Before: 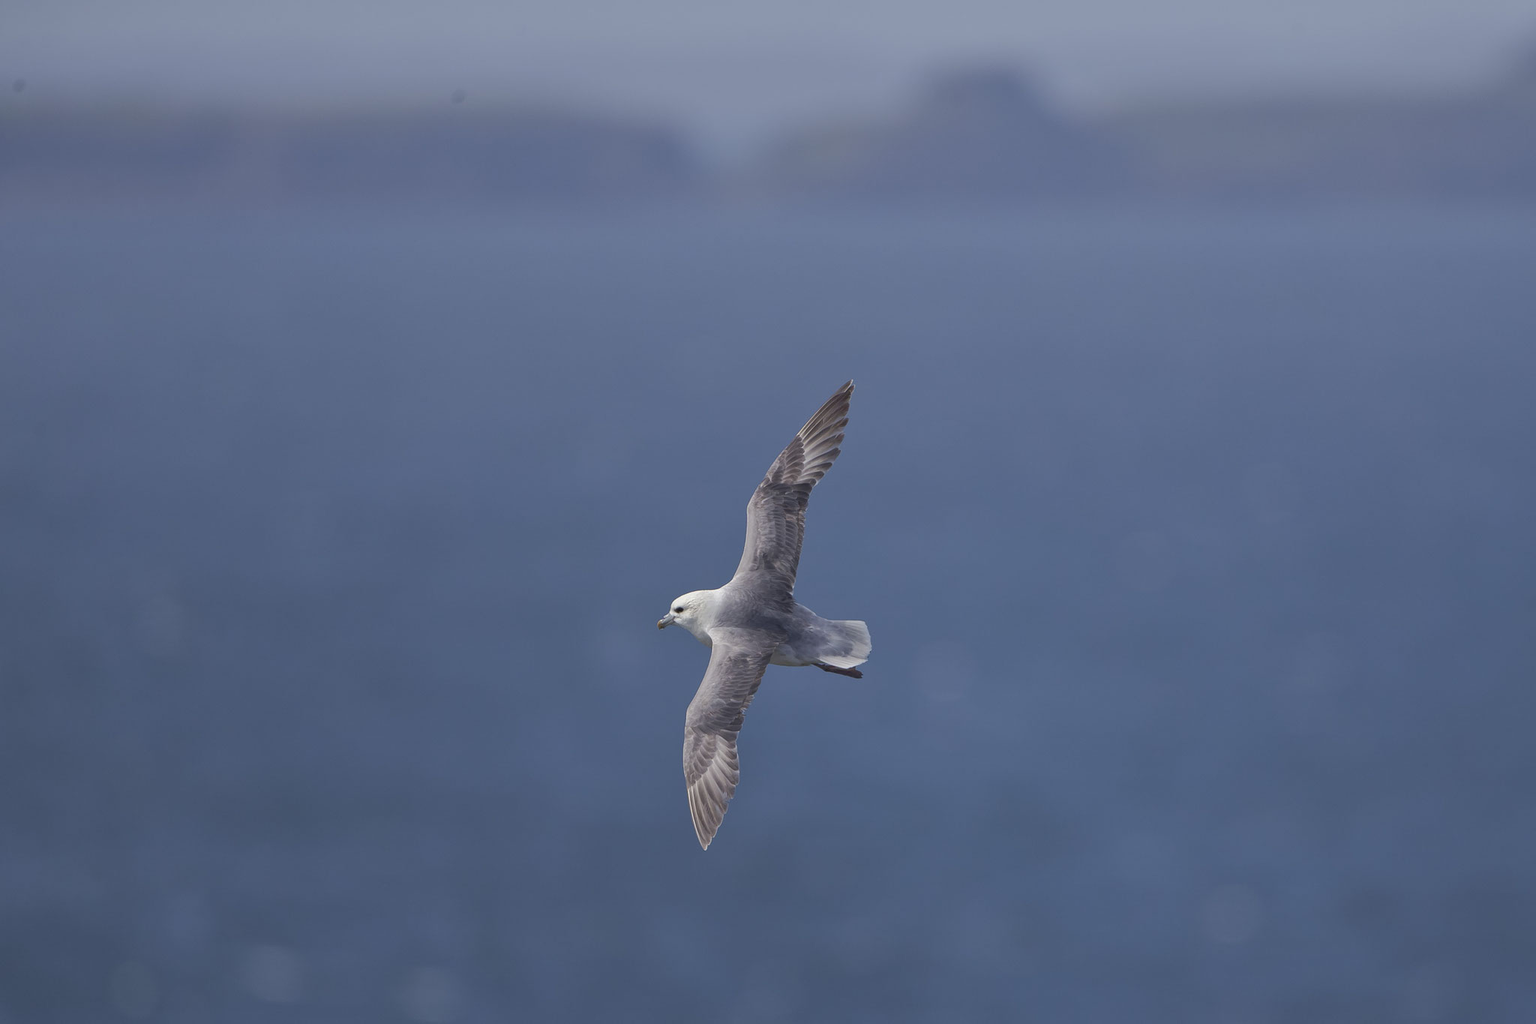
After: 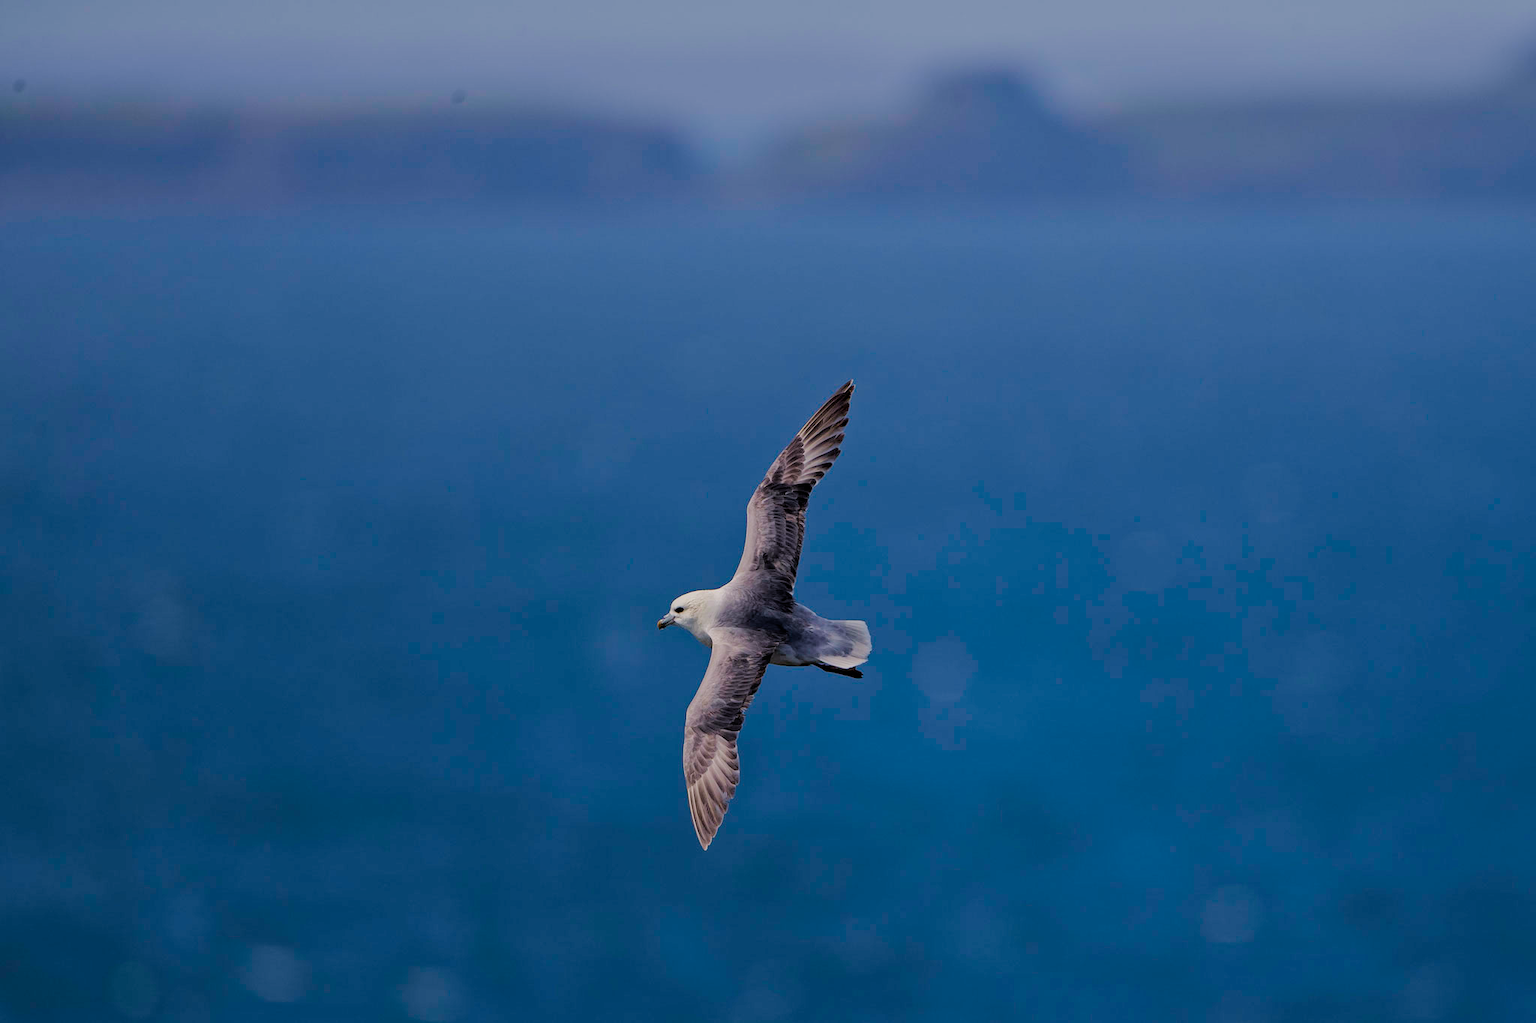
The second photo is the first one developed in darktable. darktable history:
filmic rgb: black relative exposure -2.78 EV, white relative exposure 4.56 EV, threshold 3.05 EV, hardness 1.69, contrast 1.256, enable highlight reconstruction true
color balance rgb: shadows lift › chroma 0.757%, shadows lift › hue 111.05°, highlights gain › chroma 0.971%, highlights gain › hue 24.5°, perceptual saturation grading › global saturation 27.582%, perceptual saturation grading › highlights -24.861%, perceptual saturation grading › shadows 24.826%, global vibrance 44.415%
exposure: exposure -0.145 EV, compensate exposure bias true, compensate highlight preservation false
haze removal: adaptive false
